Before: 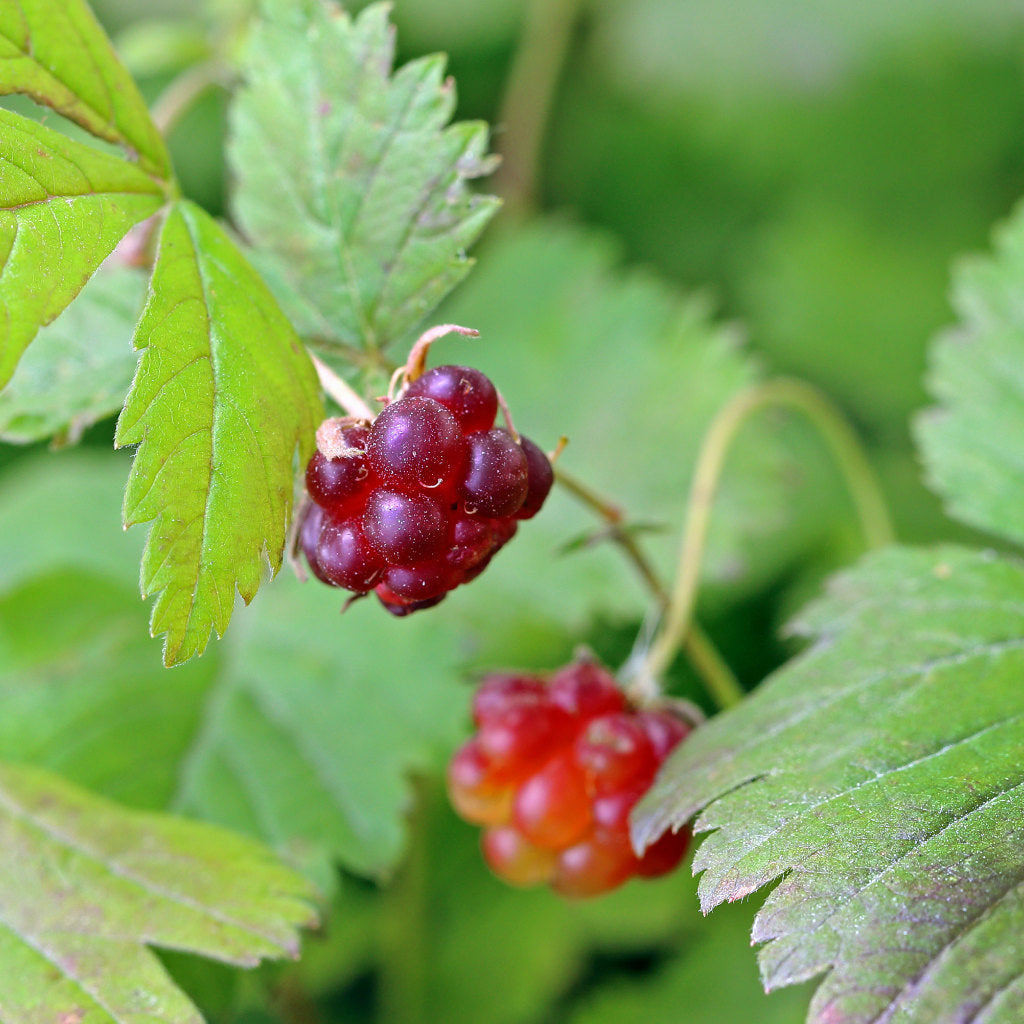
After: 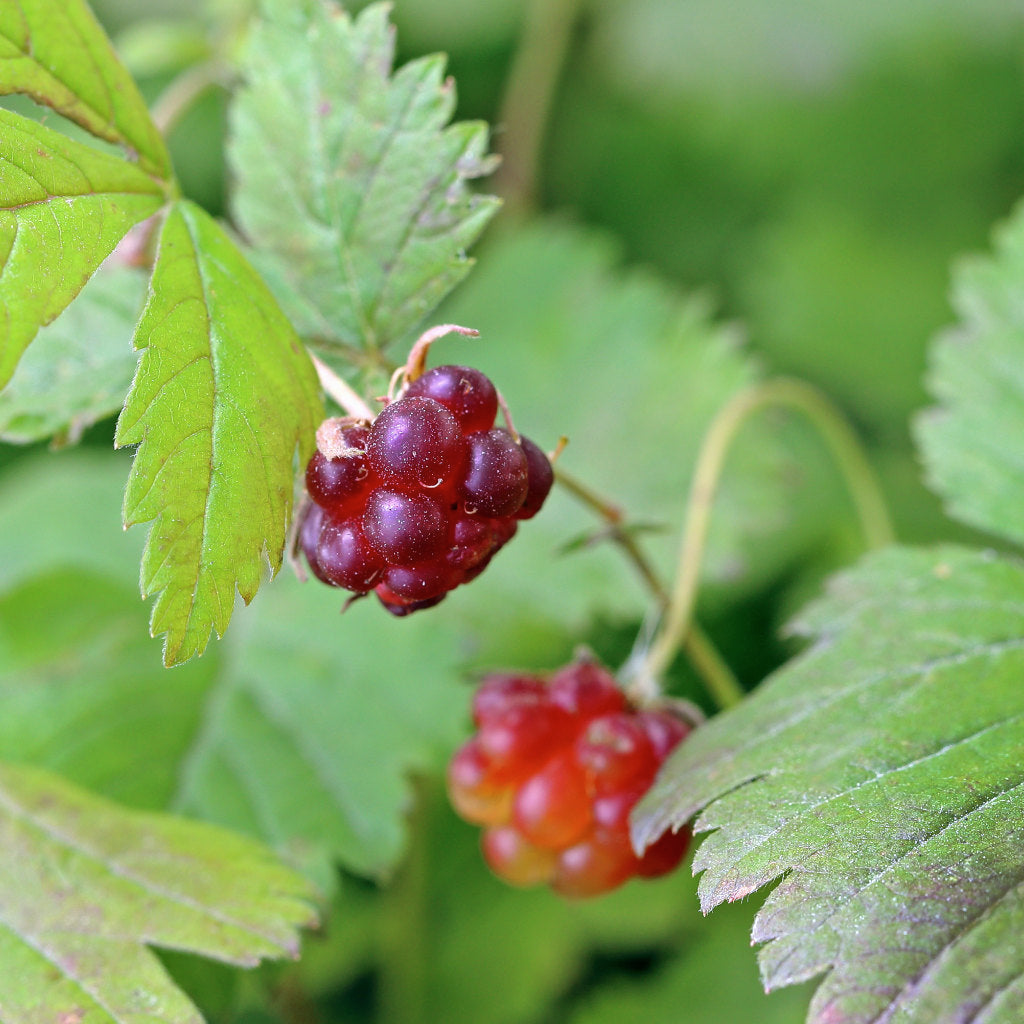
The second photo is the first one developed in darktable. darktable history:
contrast brightness saturation: saturation -0.063
